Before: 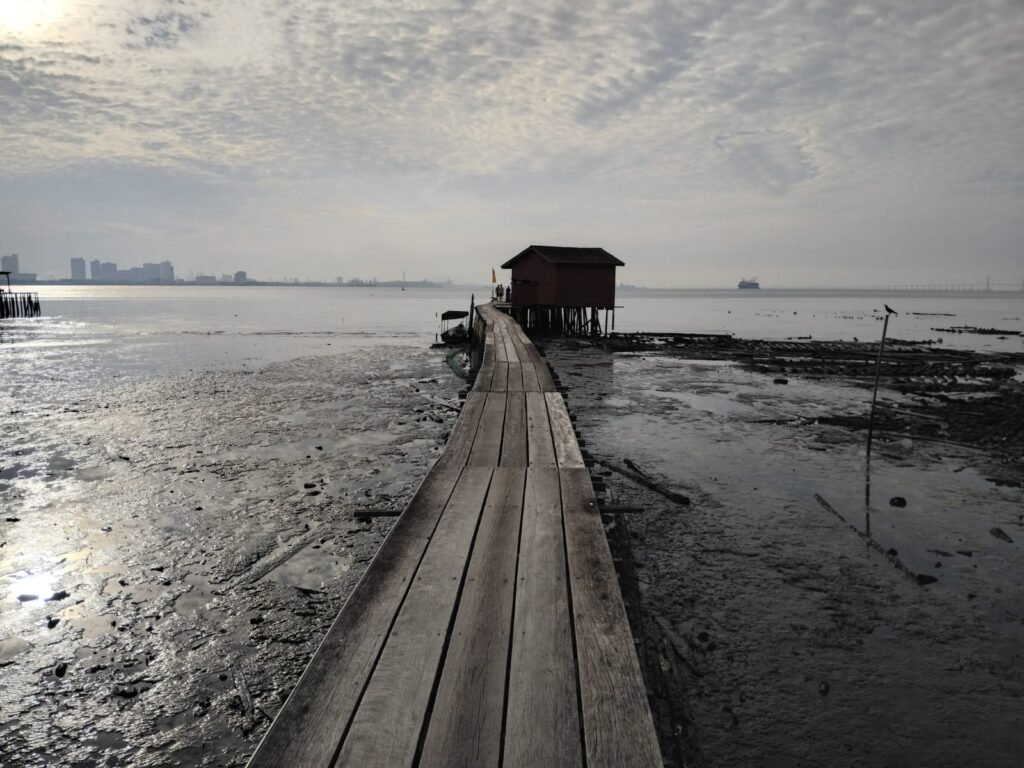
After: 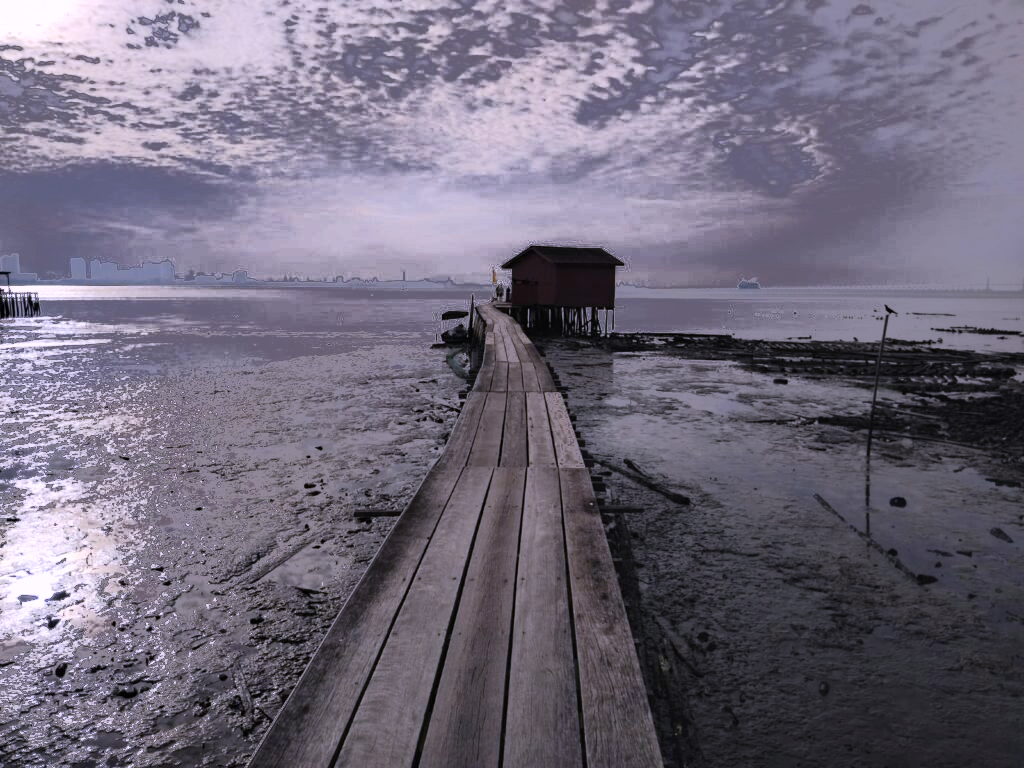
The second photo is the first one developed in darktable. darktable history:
white balance: red 1.042, blue 1.17
fill light: exposure -0.73 EV, center 0.69, width 2.2
